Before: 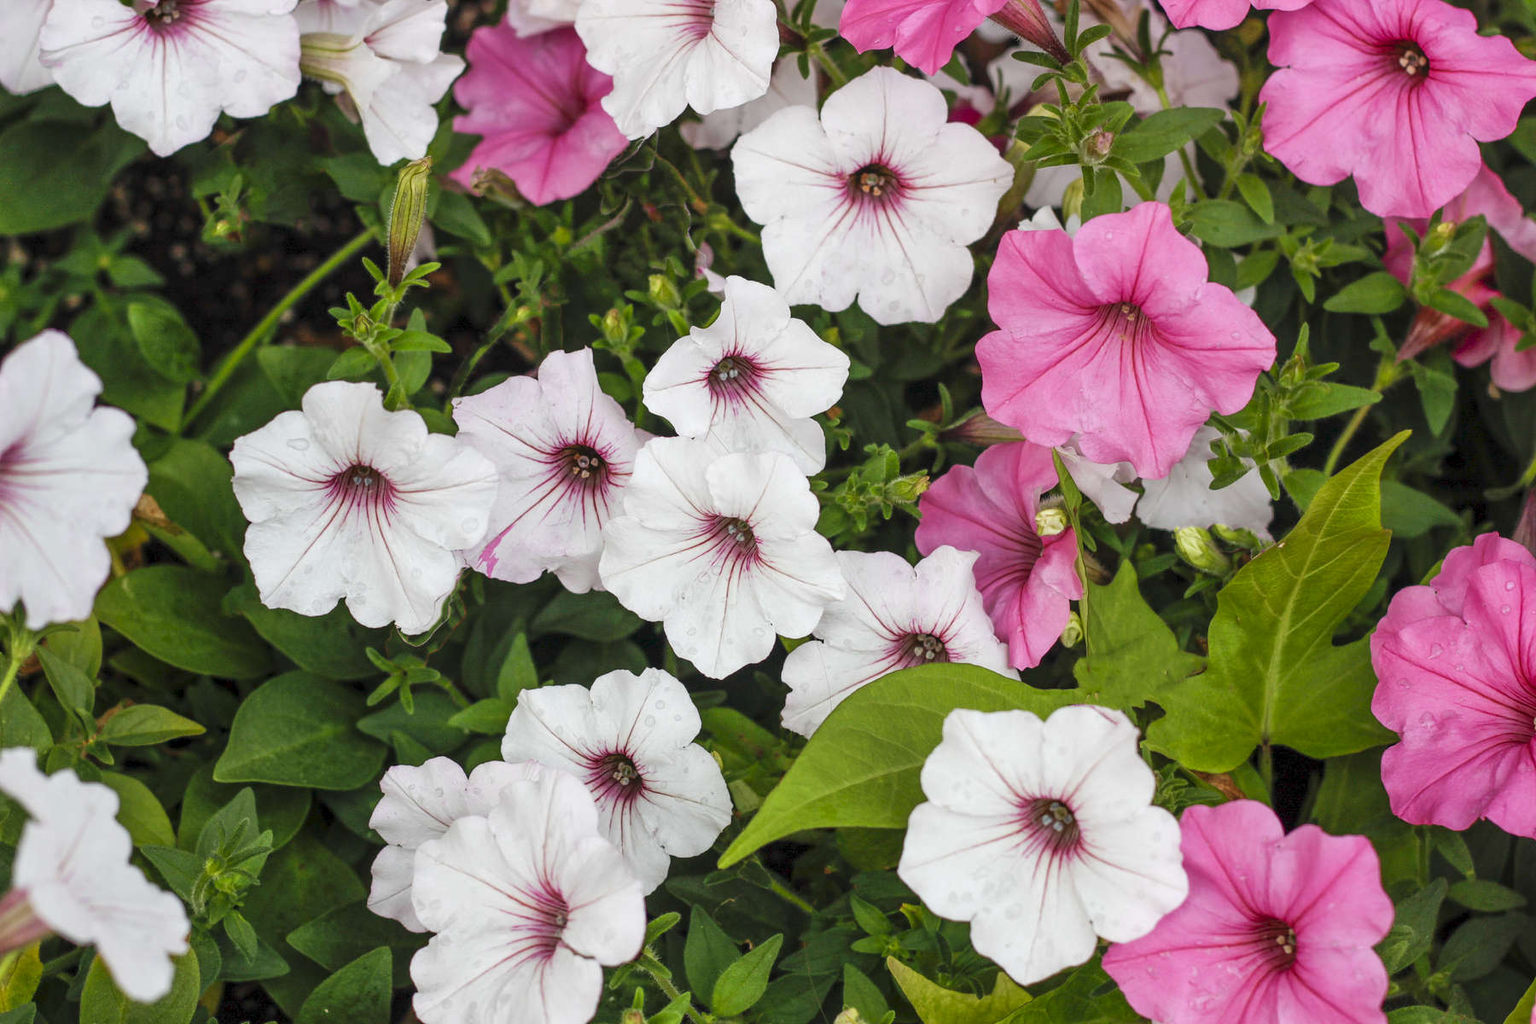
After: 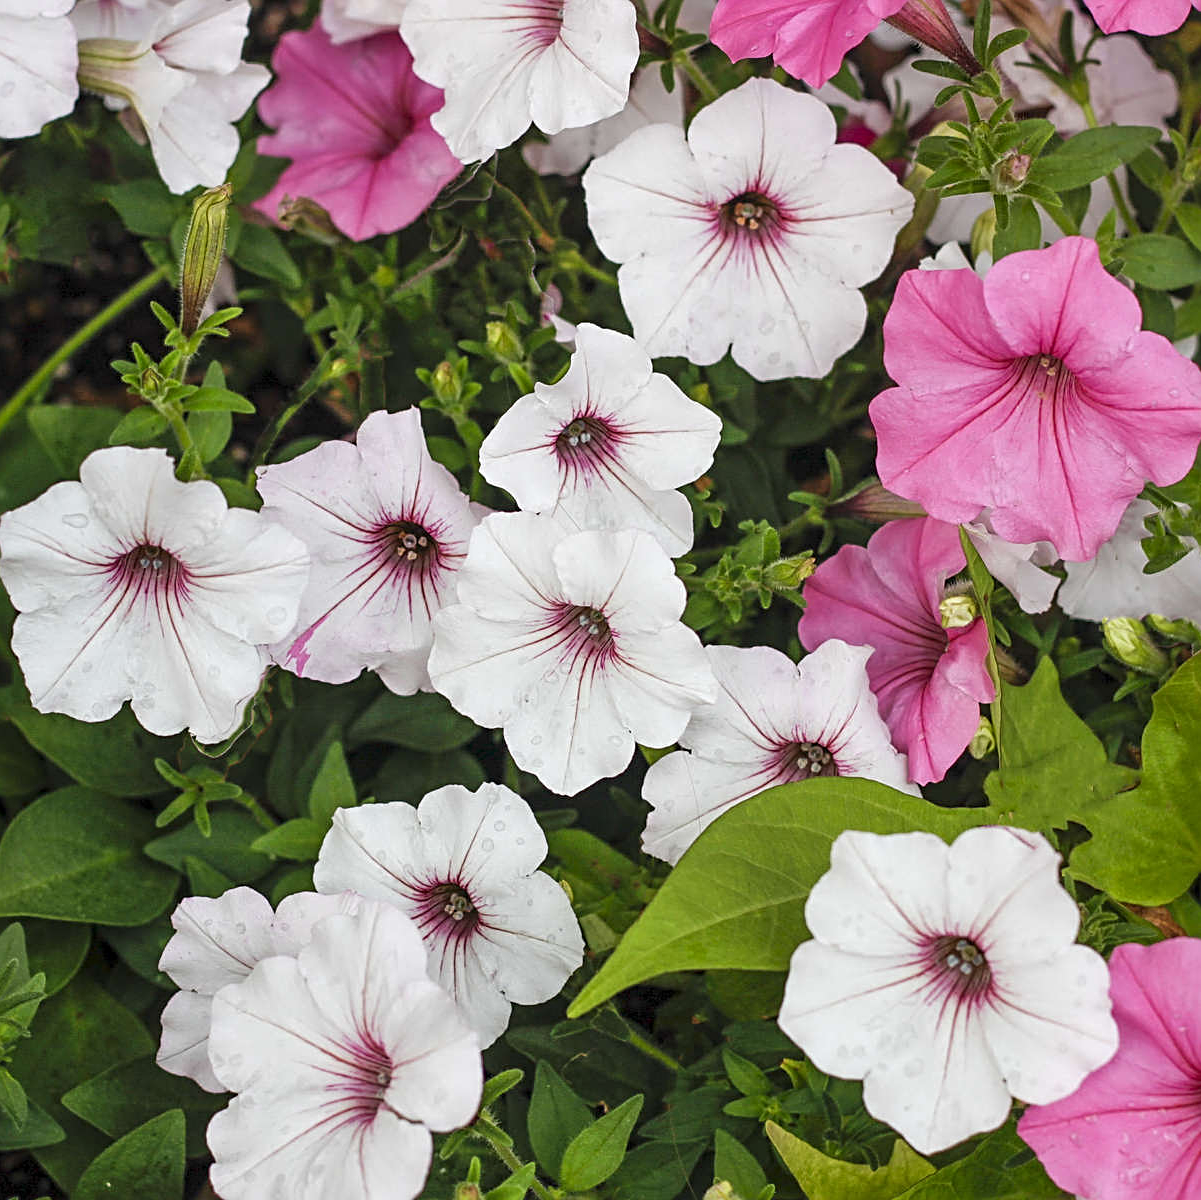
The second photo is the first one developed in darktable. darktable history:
crop and rotate: left 15.262%, right 17.987%
sharpen: radius 2.754
